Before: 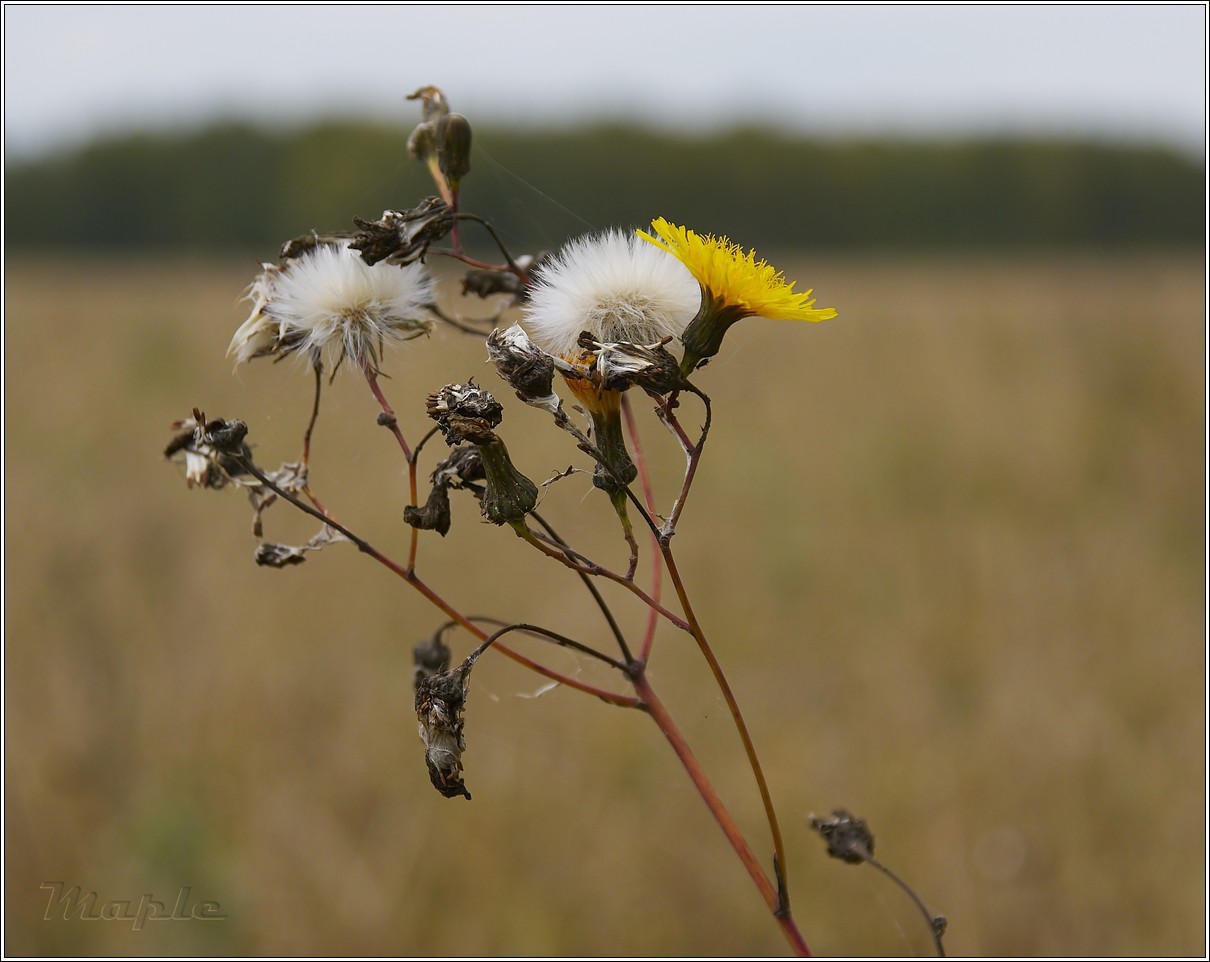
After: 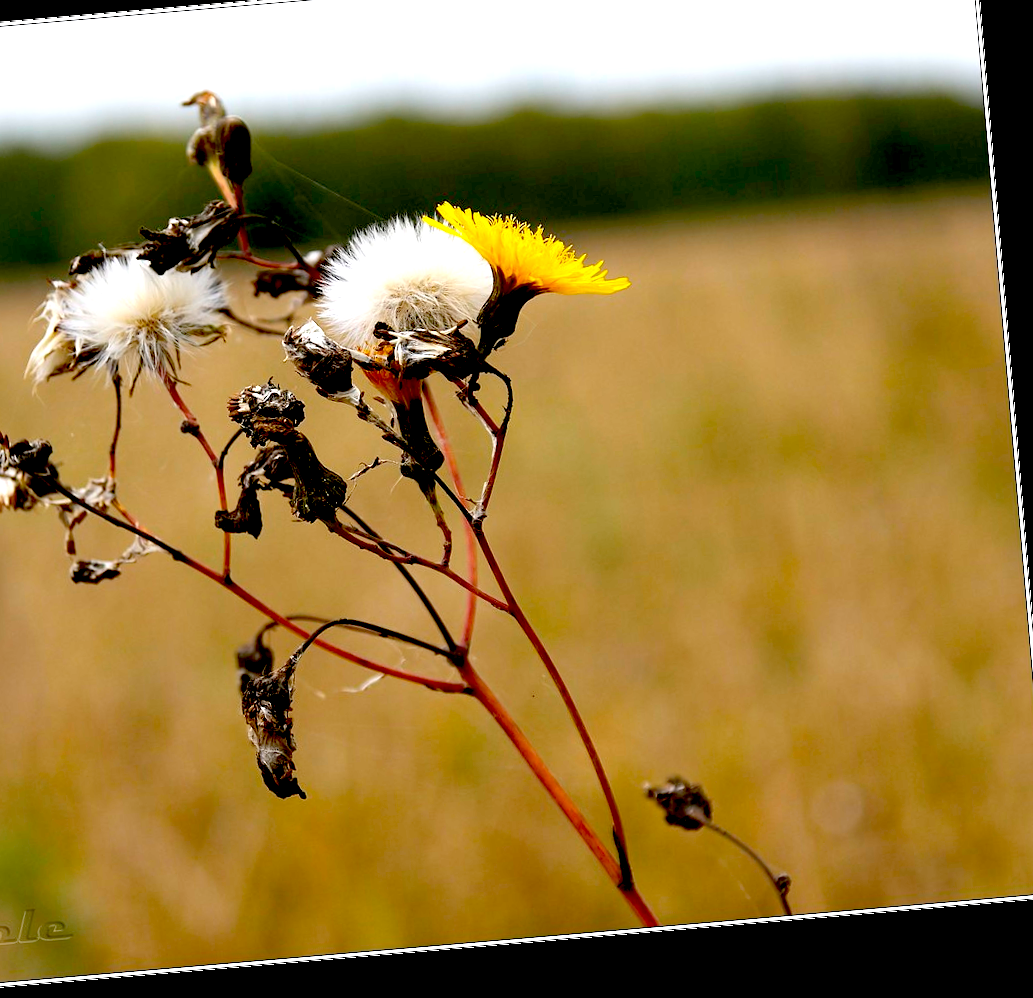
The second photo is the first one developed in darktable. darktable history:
crop and rotate: left 17.959%, top 5.771%, right 1.742%
exposure: black level correction 0.035, exposure 0.9 EV, compensate highlight preservation false
rotate and perspective: rotation -4.86°, automatic cropping off
